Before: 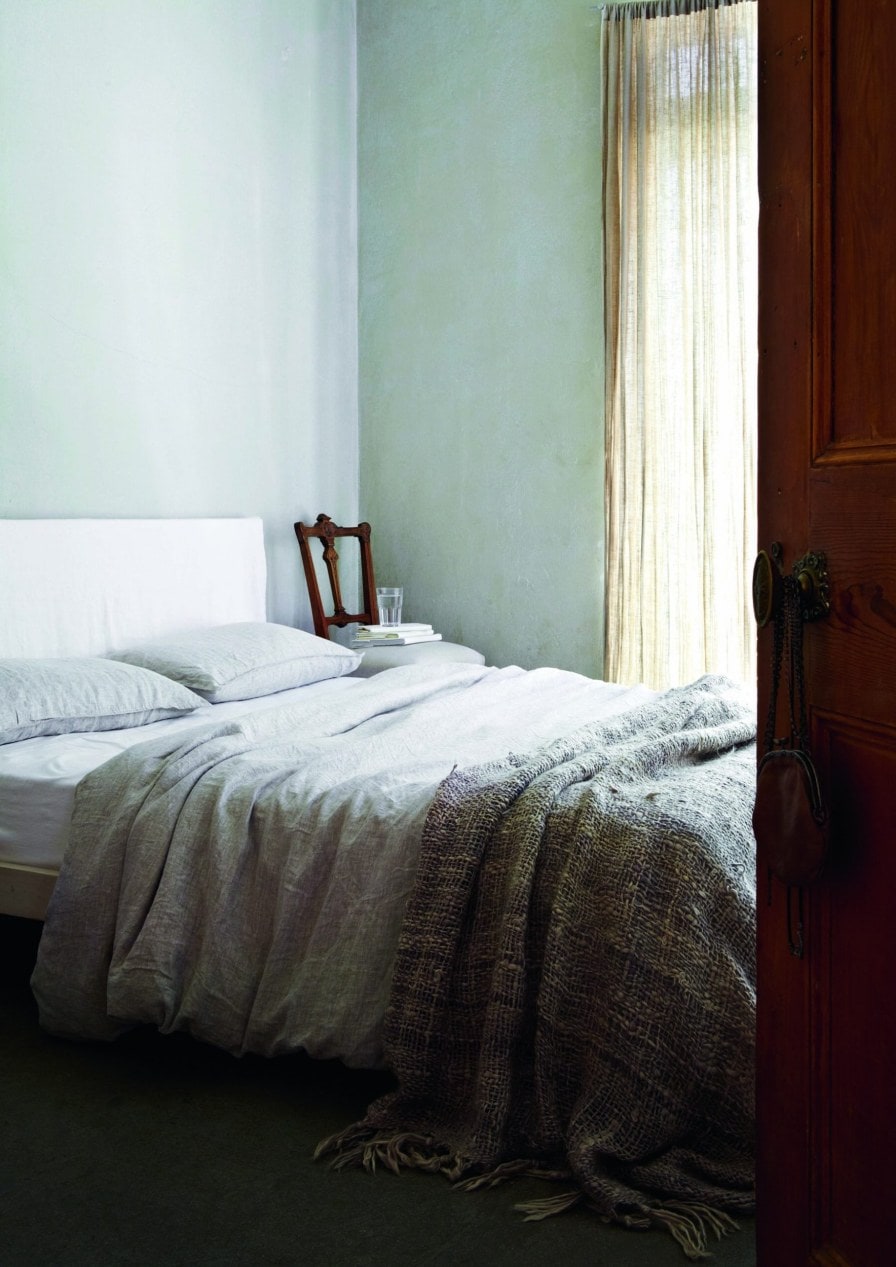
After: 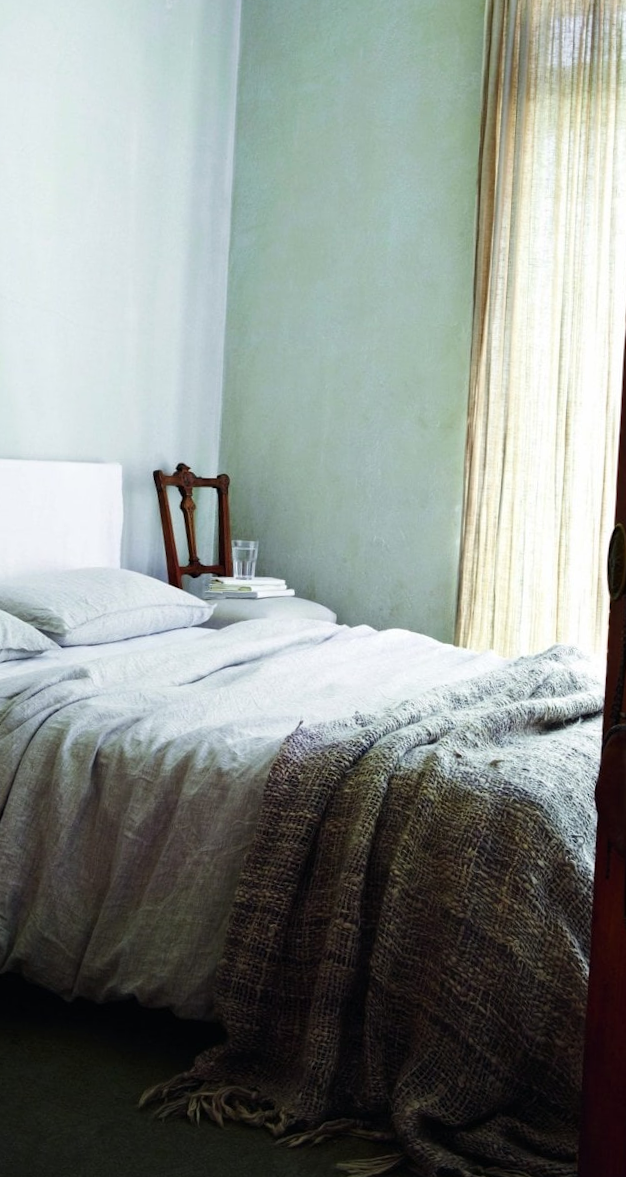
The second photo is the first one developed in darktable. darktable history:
crop and rotate: angle -3.1°, left 13.987%, top 0.019%, right 10.841%, bottom 0.09%
